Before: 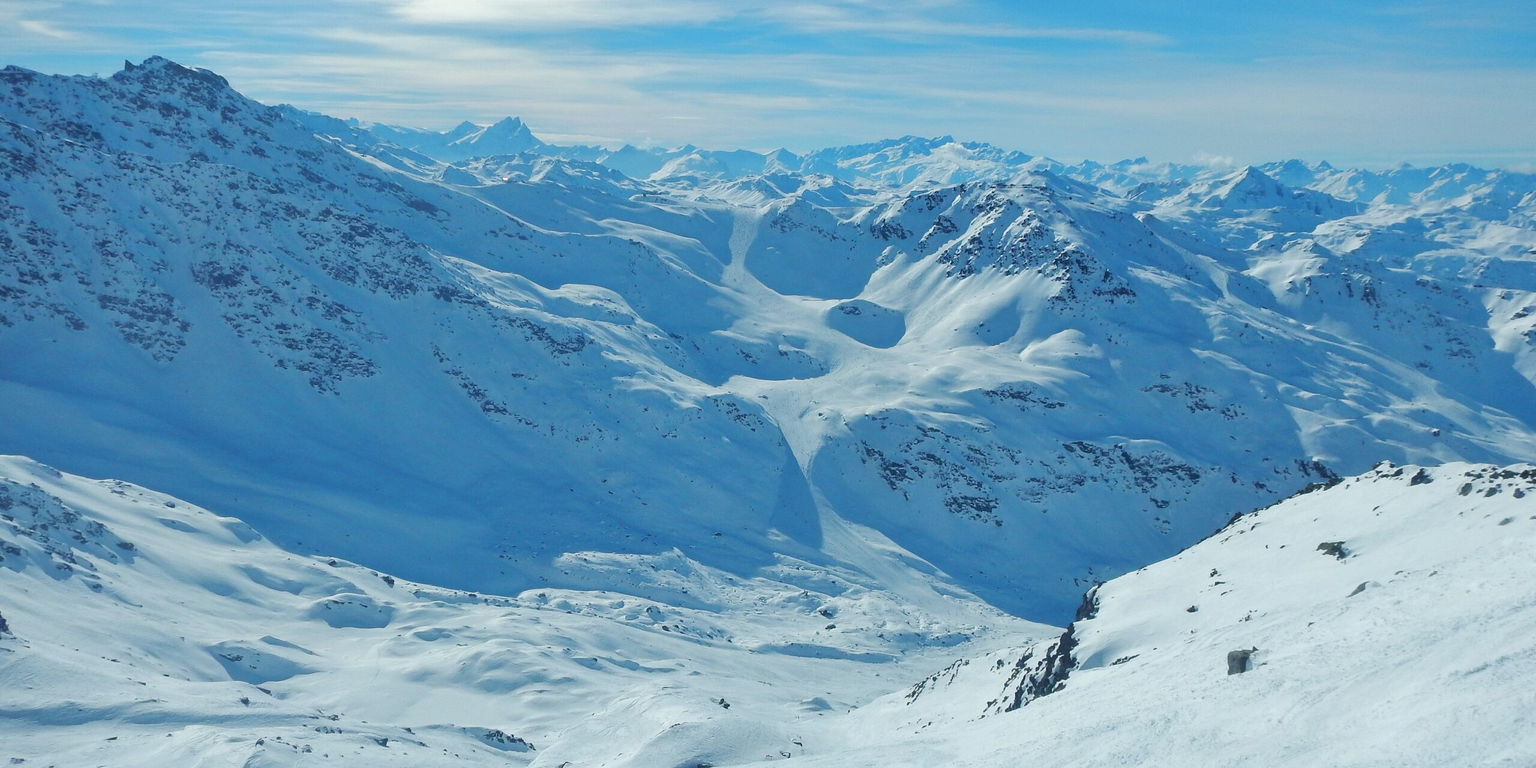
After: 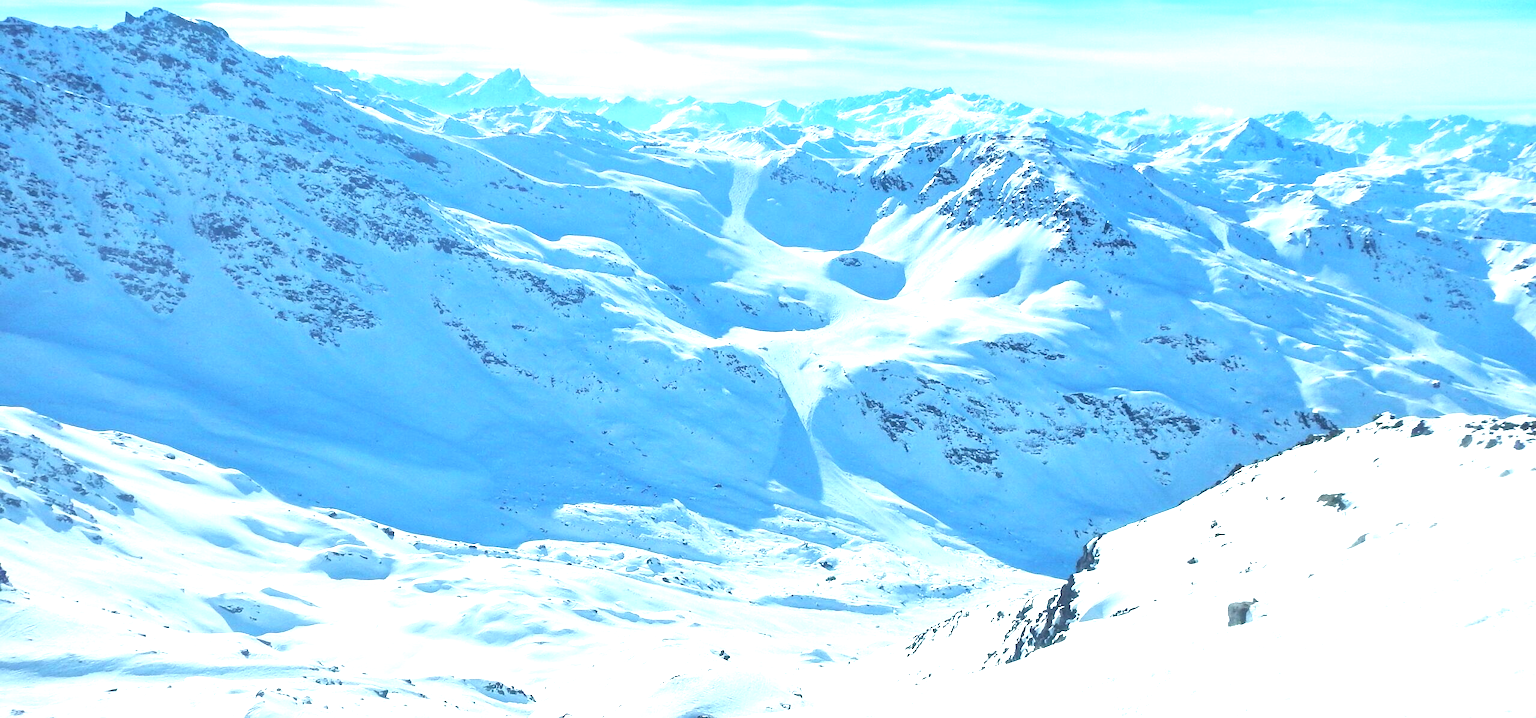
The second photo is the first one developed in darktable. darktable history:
crop and rotate: top 6.362%
exposure: black level correction 0, exposure 1.385 EV, compensate highlight preservation false
